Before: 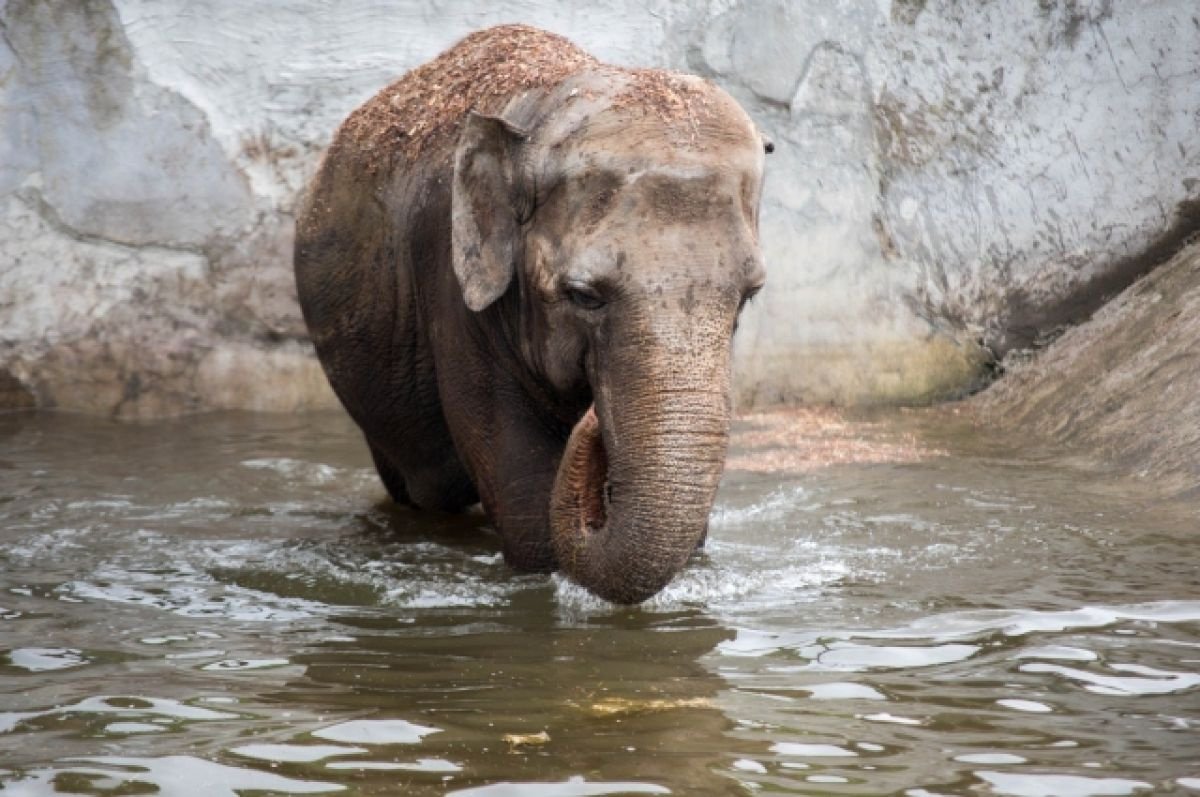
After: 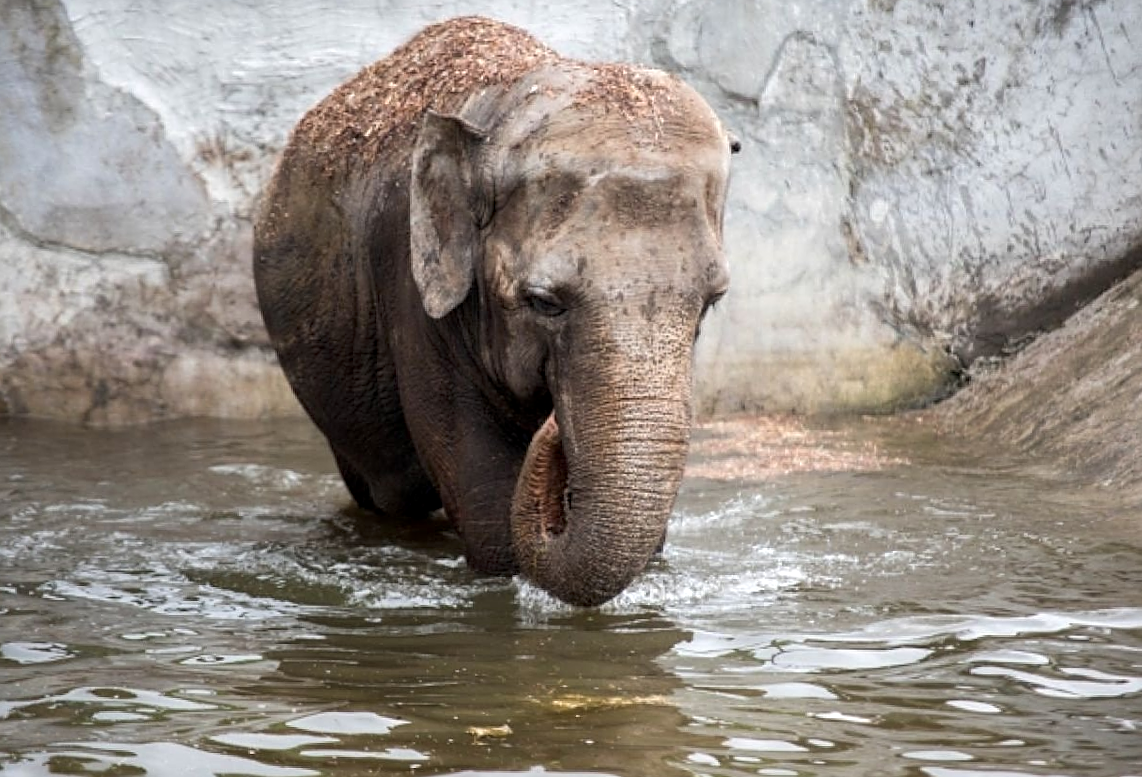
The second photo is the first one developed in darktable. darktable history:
shadows and highlights: shadows -10, white point adjustment 1.5, highlights 10
sharpen: on, module defaults
rotate and perspective: rotation 0.074°, lens shift (vertical) 0.096, lens shift (horizontal) -0.041, crop left 0.043, crop right 0.952, crop top 0.024, crop bottom 0.979
local contrast: highlights 100%, shadows 100%, detail 120%, midtone range 0.2
